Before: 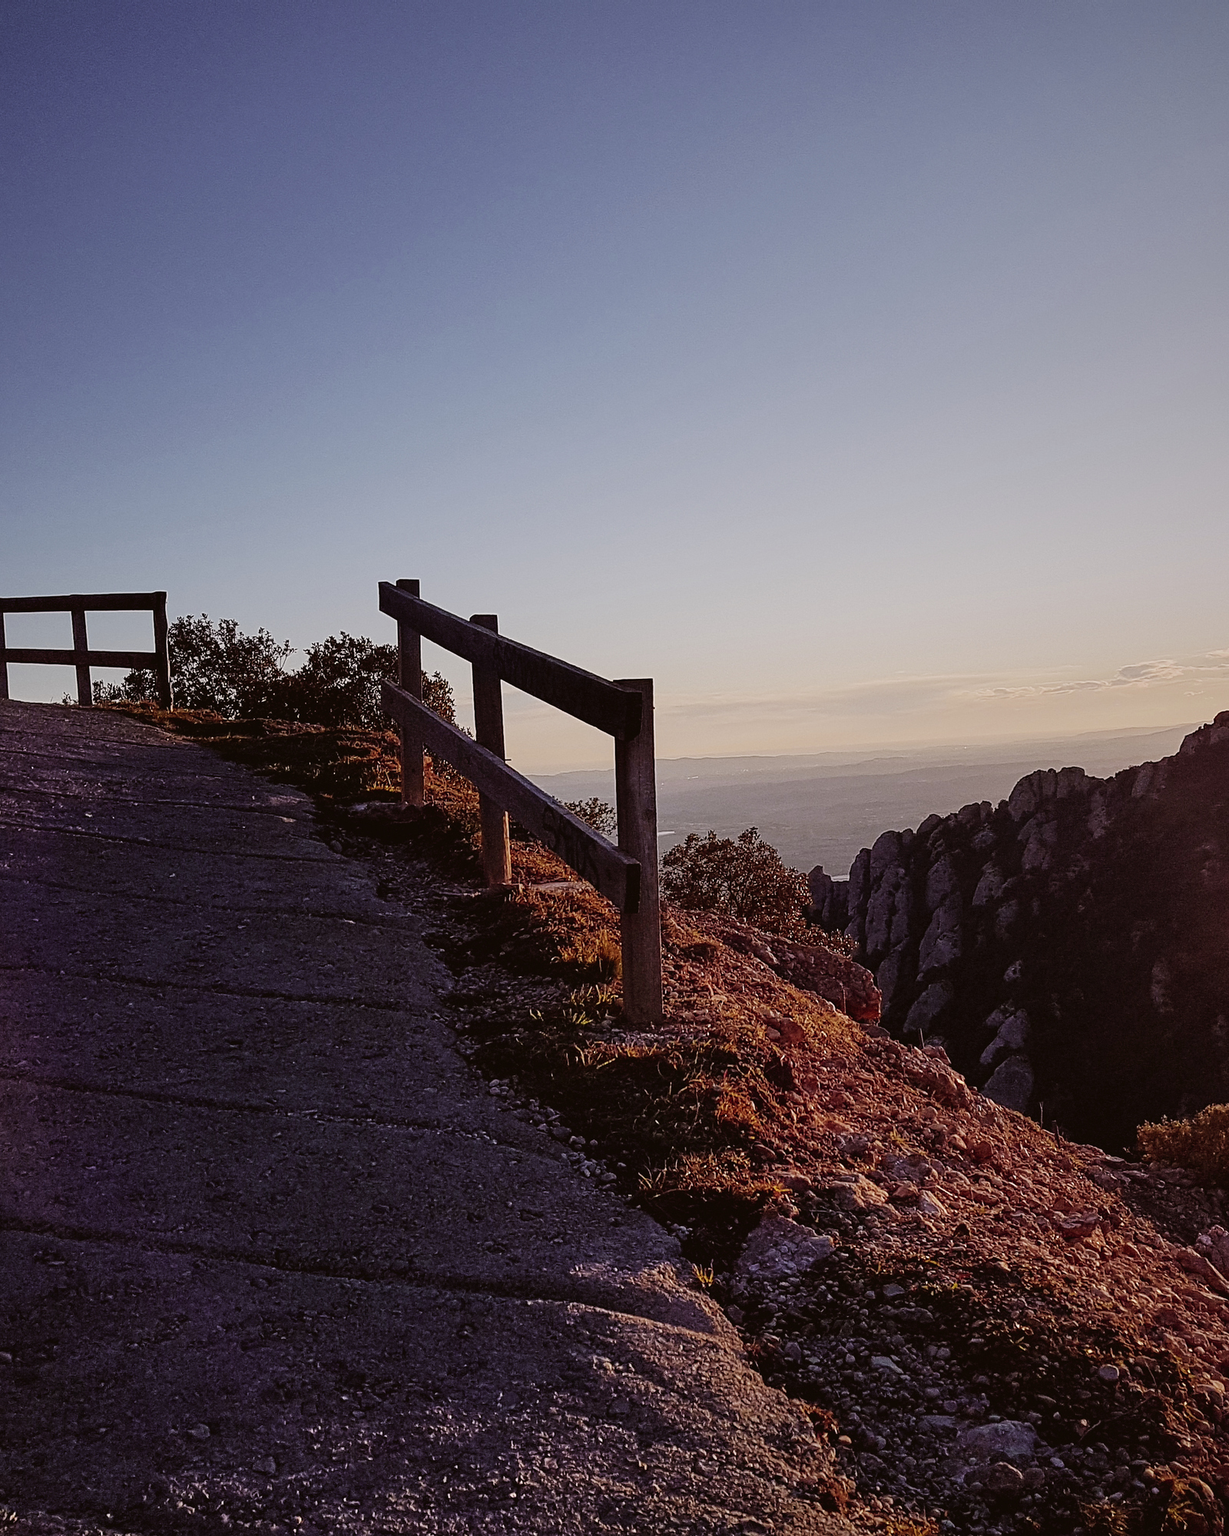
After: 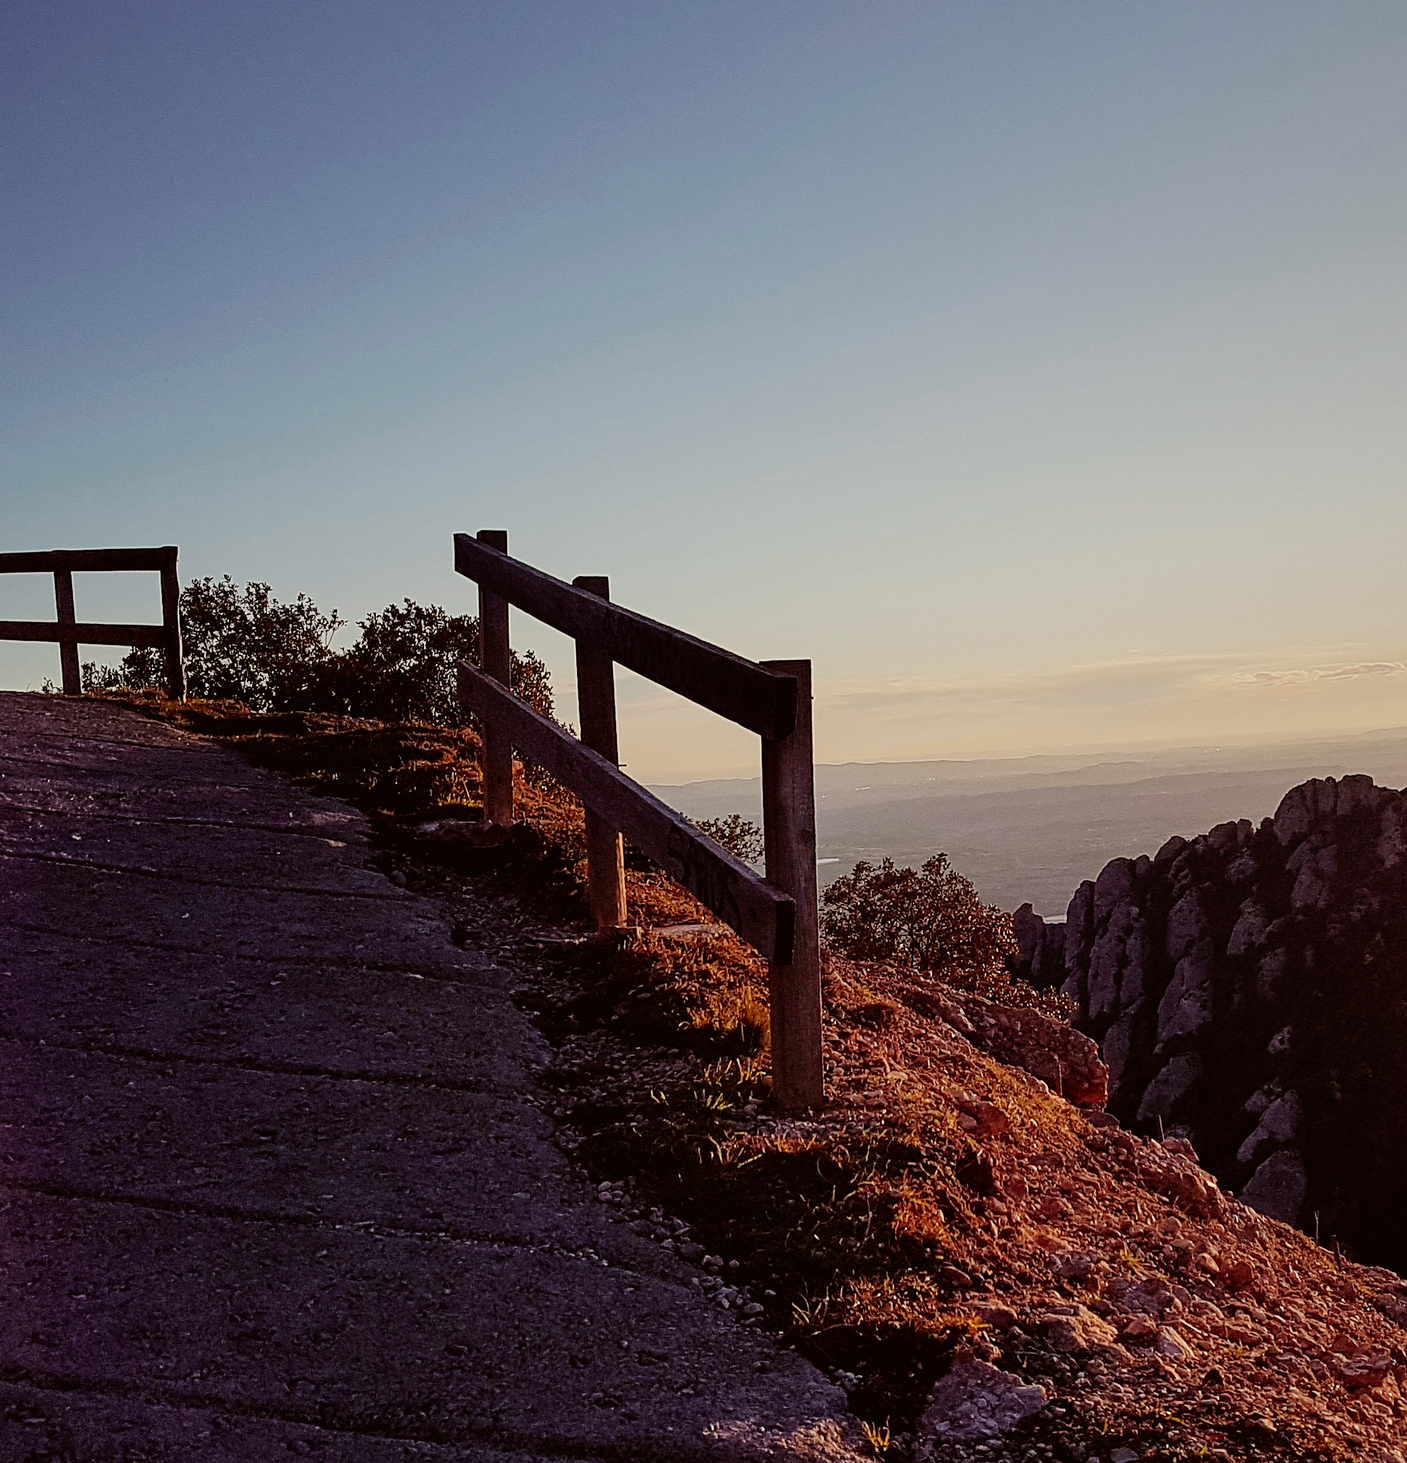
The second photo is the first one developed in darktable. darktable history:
color correction: highlights a* -4.48, highlights b* 6.28
crop and rotate: left 2.45%, top 11.216%, right 9.575%, bottom 15.589%
